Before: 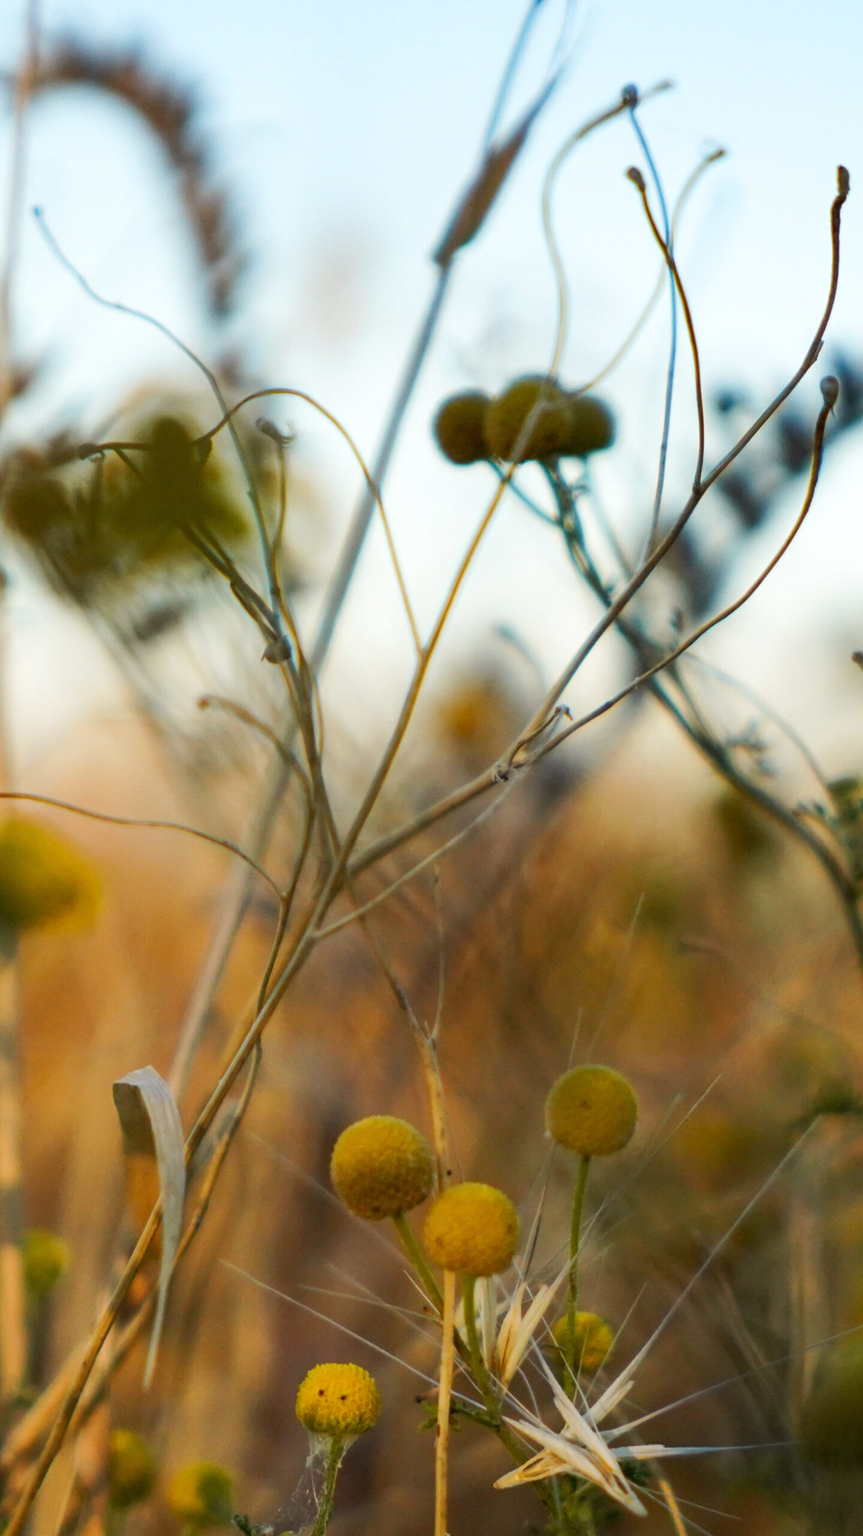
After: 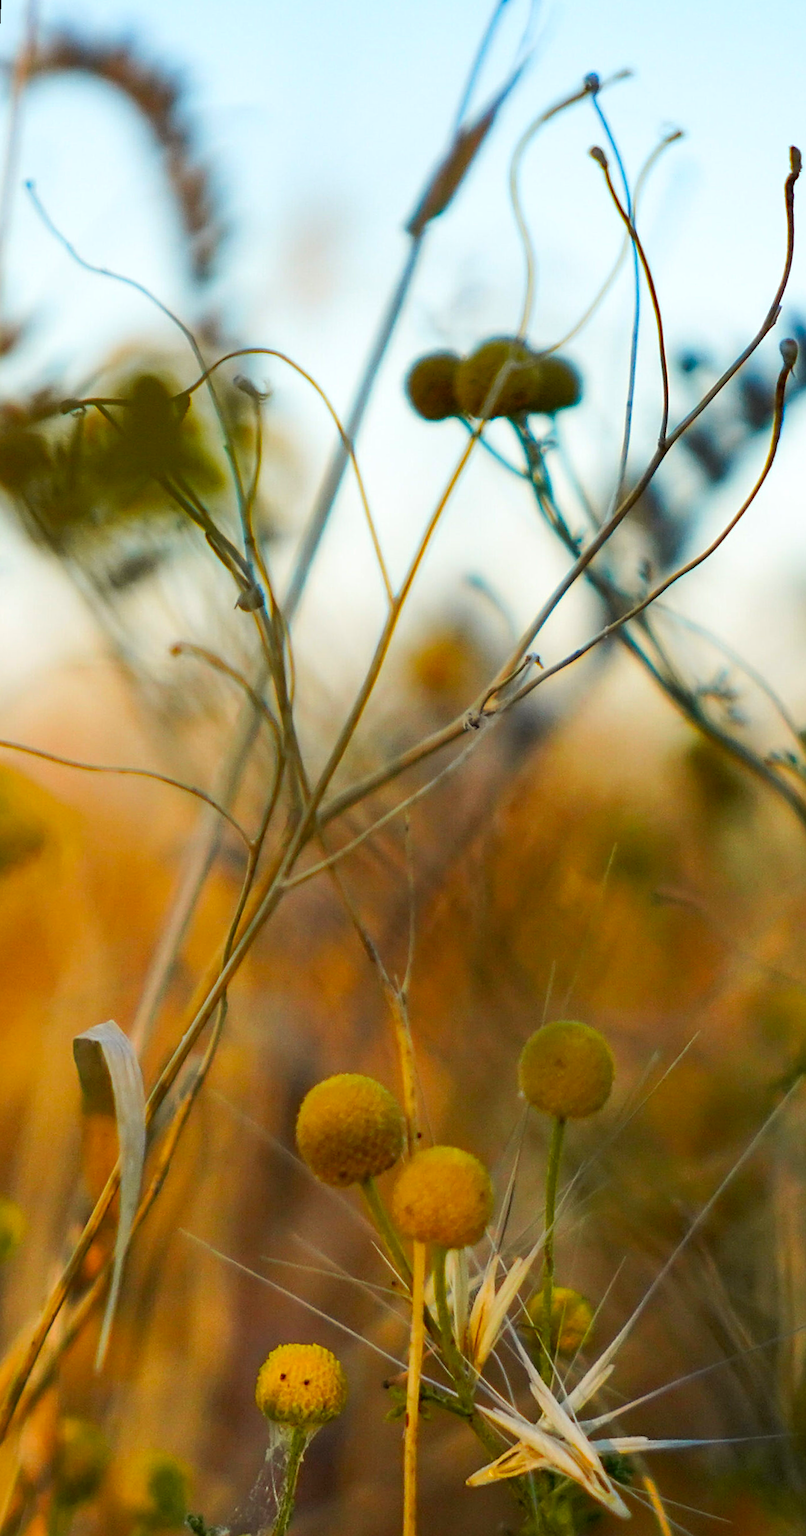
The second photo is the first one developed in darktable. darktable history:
rotate and perspective: rotation 0.215°, lens shift (vertical) -0.139, crop left 0.069, crop right 0.939, crop top 0.002, crop bottom 0.996
color correction: saturation 1.32
sharpen: on, module defaults
